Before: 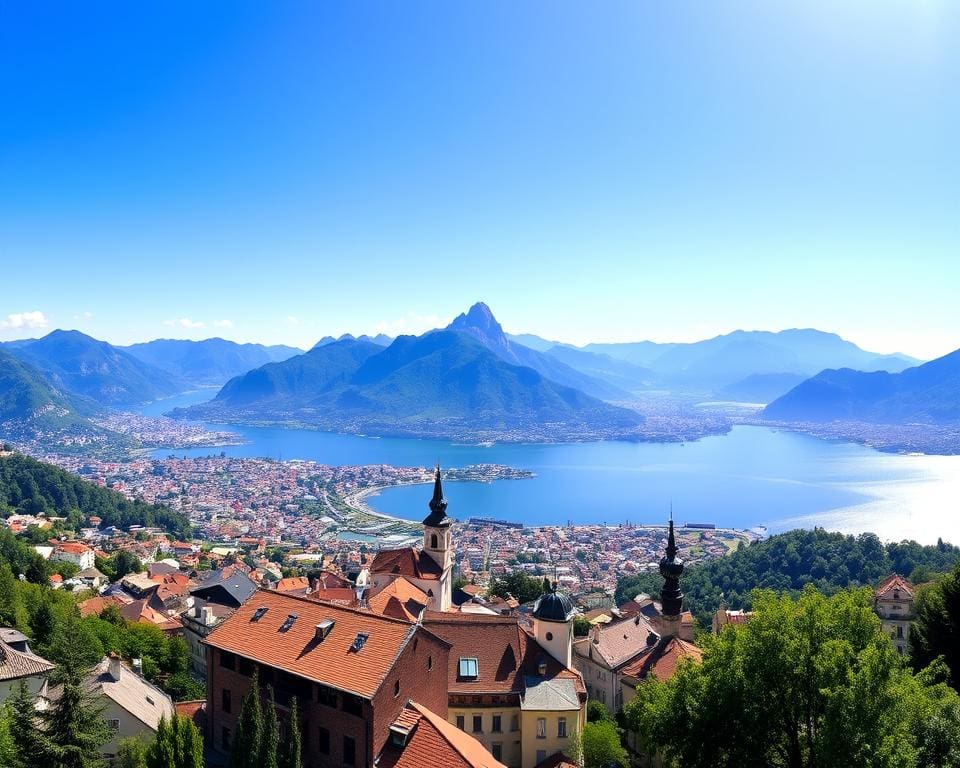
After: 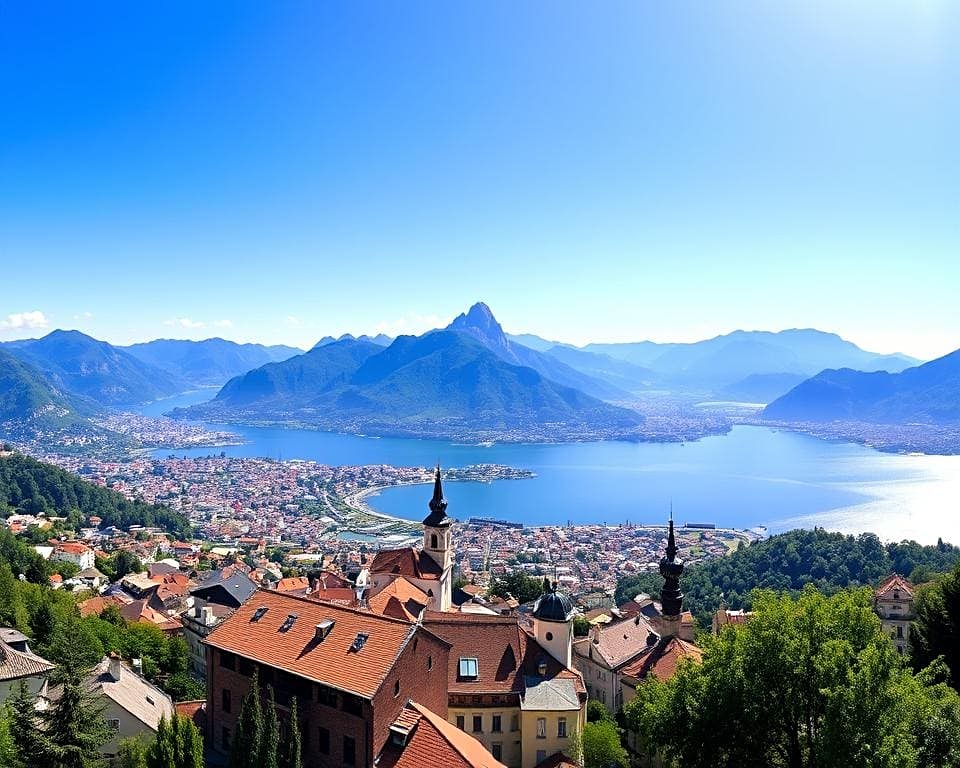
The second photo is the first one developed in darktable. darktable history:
sharpen: radius 2.158, amount 0.386, threshold 0.246
